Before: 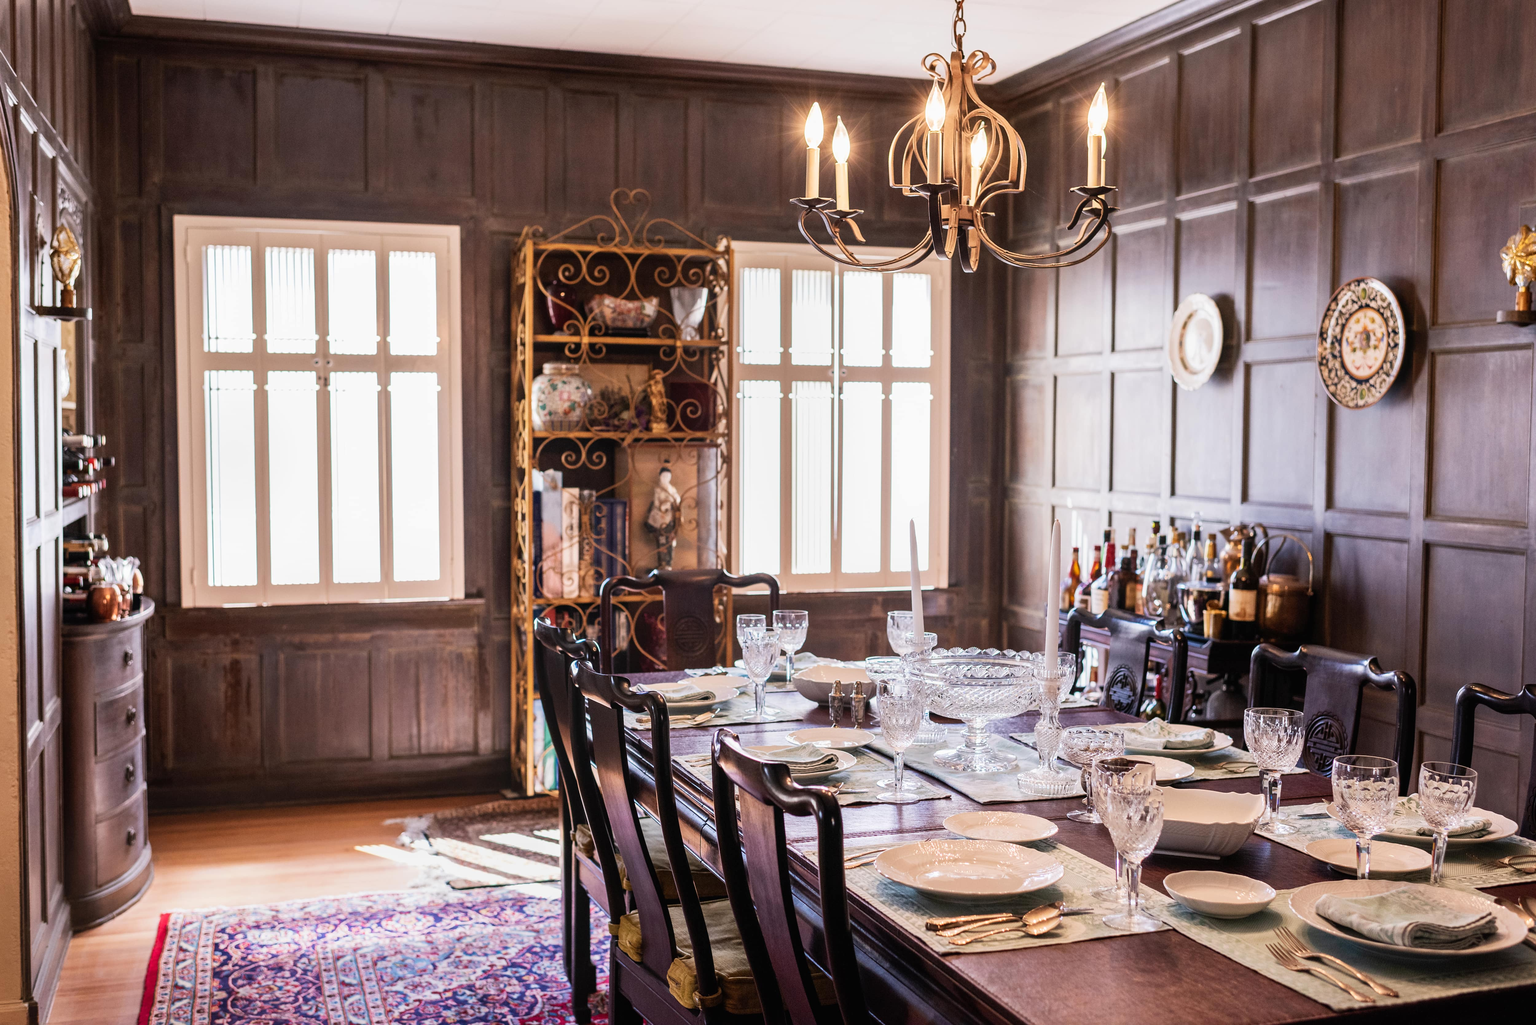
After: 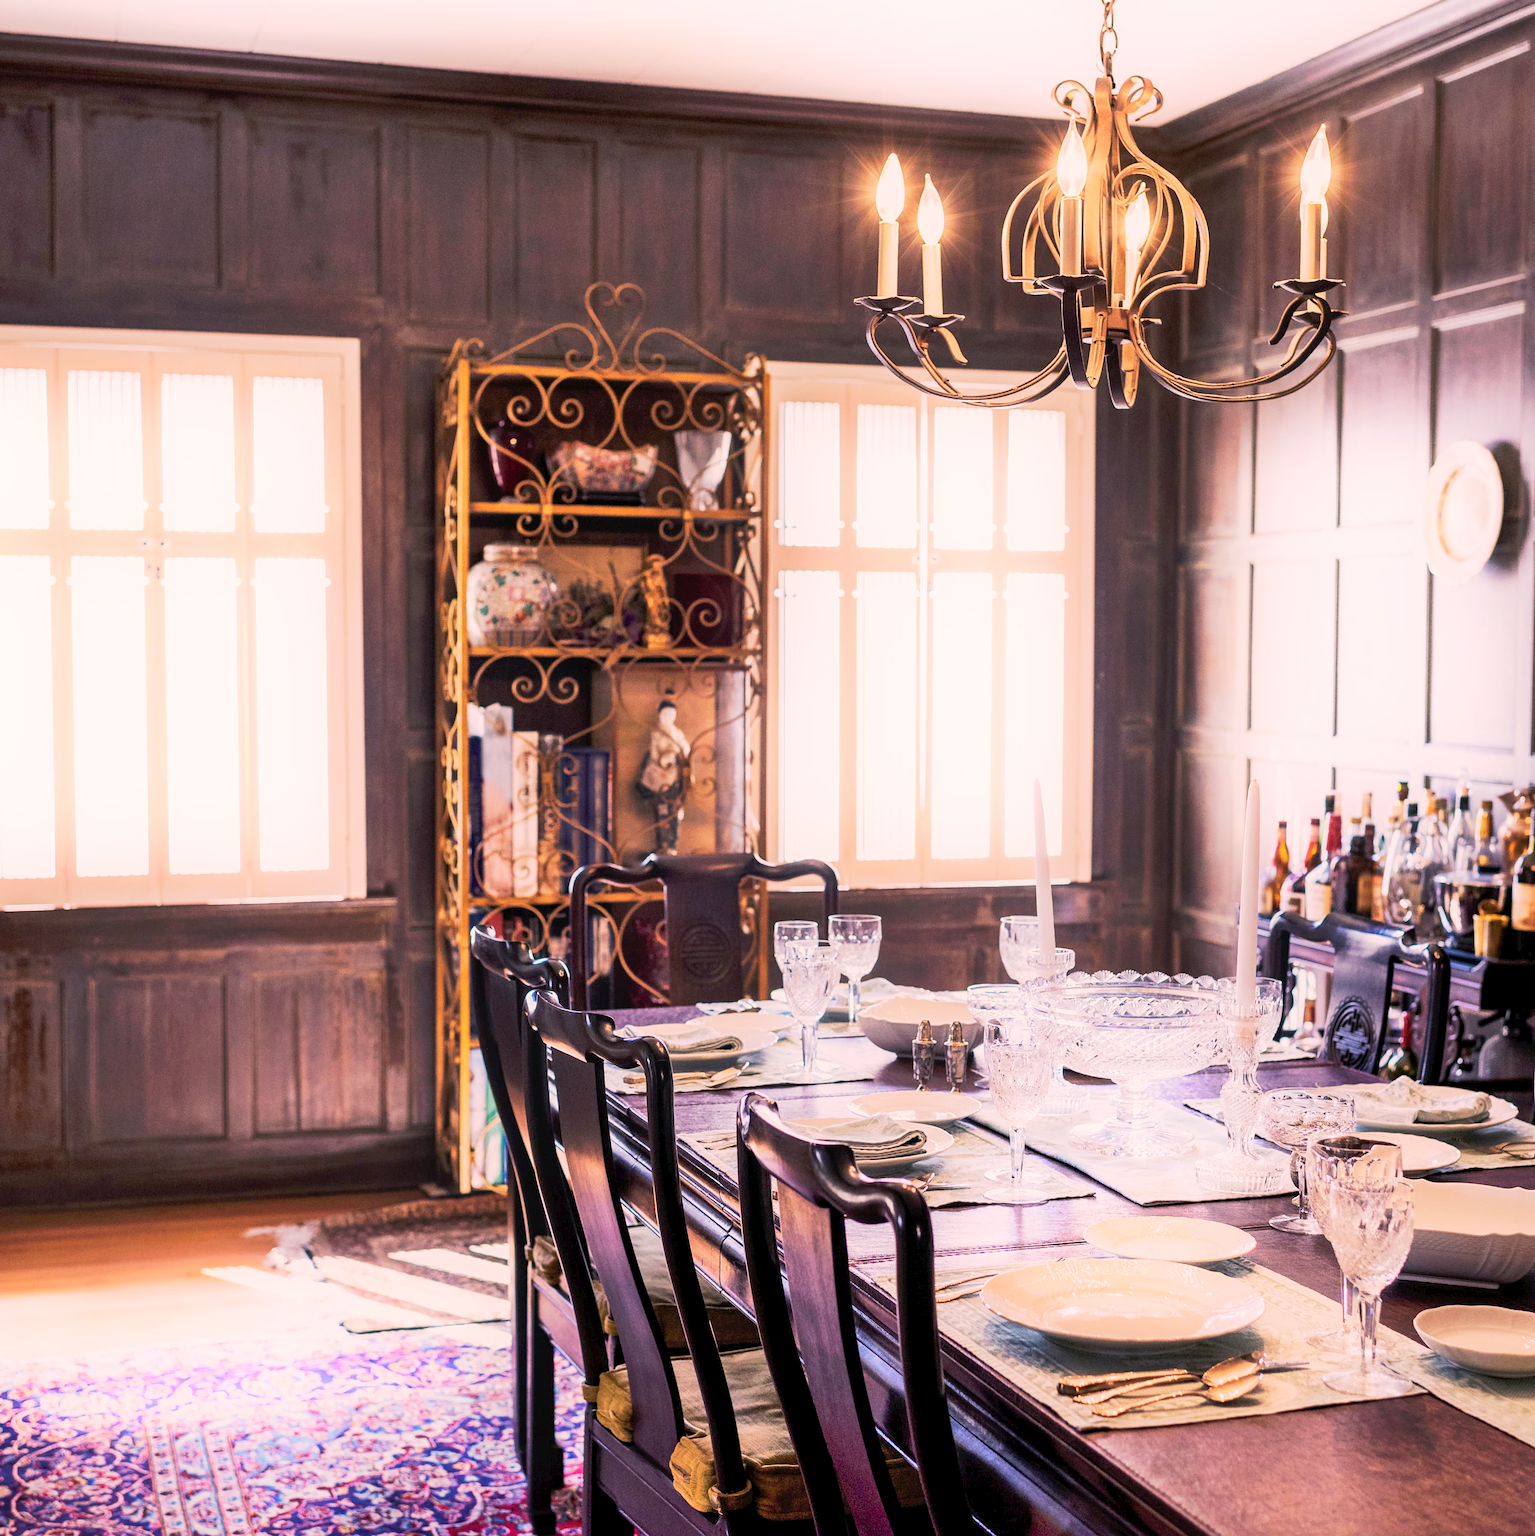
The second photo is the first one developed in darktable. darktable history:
tone equalizer: on, module defaults
crop and rotate: left 14.349%, right 18.947%
tone curve: curves: ch0 [(0, 0) (0.003, 0.026) (0.011, 0.03) (0.025, 0.047) (0.044, 0.082) (0.069, 0.119) (0.1, 0.157) (0.136, 0.19) (0.177, 0.231) (0.224, 0.27) (0.277, 0.318) (0.335, 0.383) (0.399, 0.456) (0.468, 0.532) (0.543, 0.618) (0.623, 0.71) (0.709, 0.786) (0.801, 0.851) (0.898, 0.908) (1, 1)], preserve colors none
color balance rgb: shadows lift › luminance -21.645%, shadows lift › chroma 6.563%, shadows lift › hue 267.51°, highlights gain › chroma 4.449%, highlights gain › hue 31.19°, global offset › luminance -0.298%, global offset › hue 261.6°, perceptual saturation grading › global saturation 0.778%, global vibrance 20%
shadows and highlights: highlights 70.11, soften with gaussian
